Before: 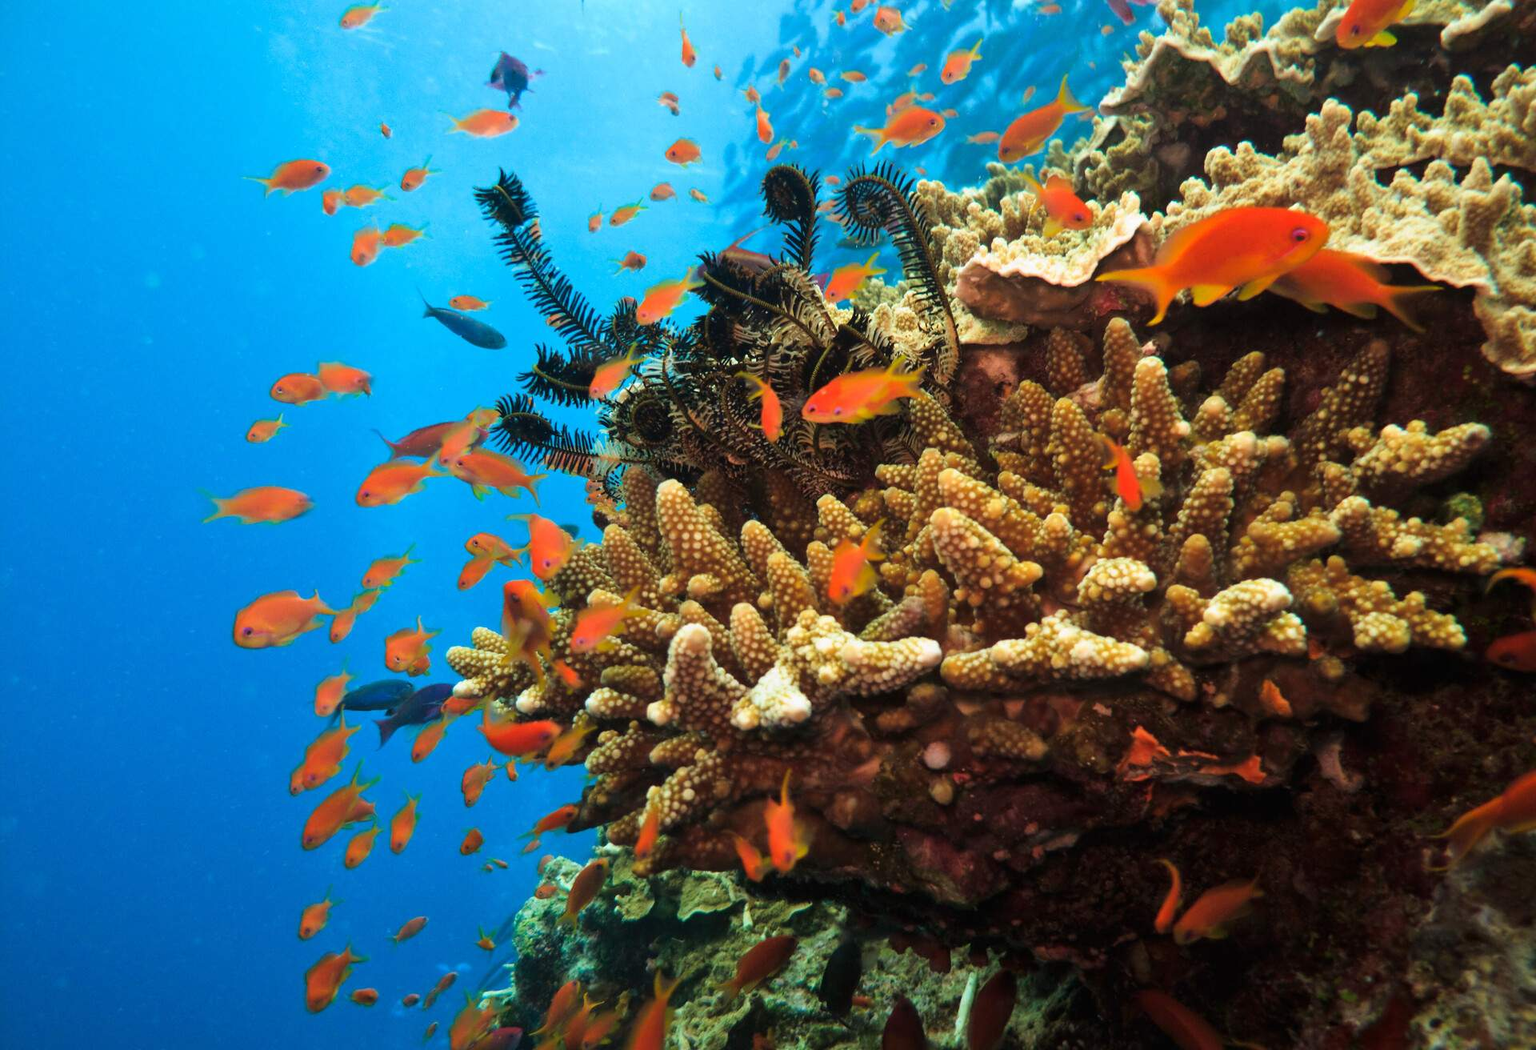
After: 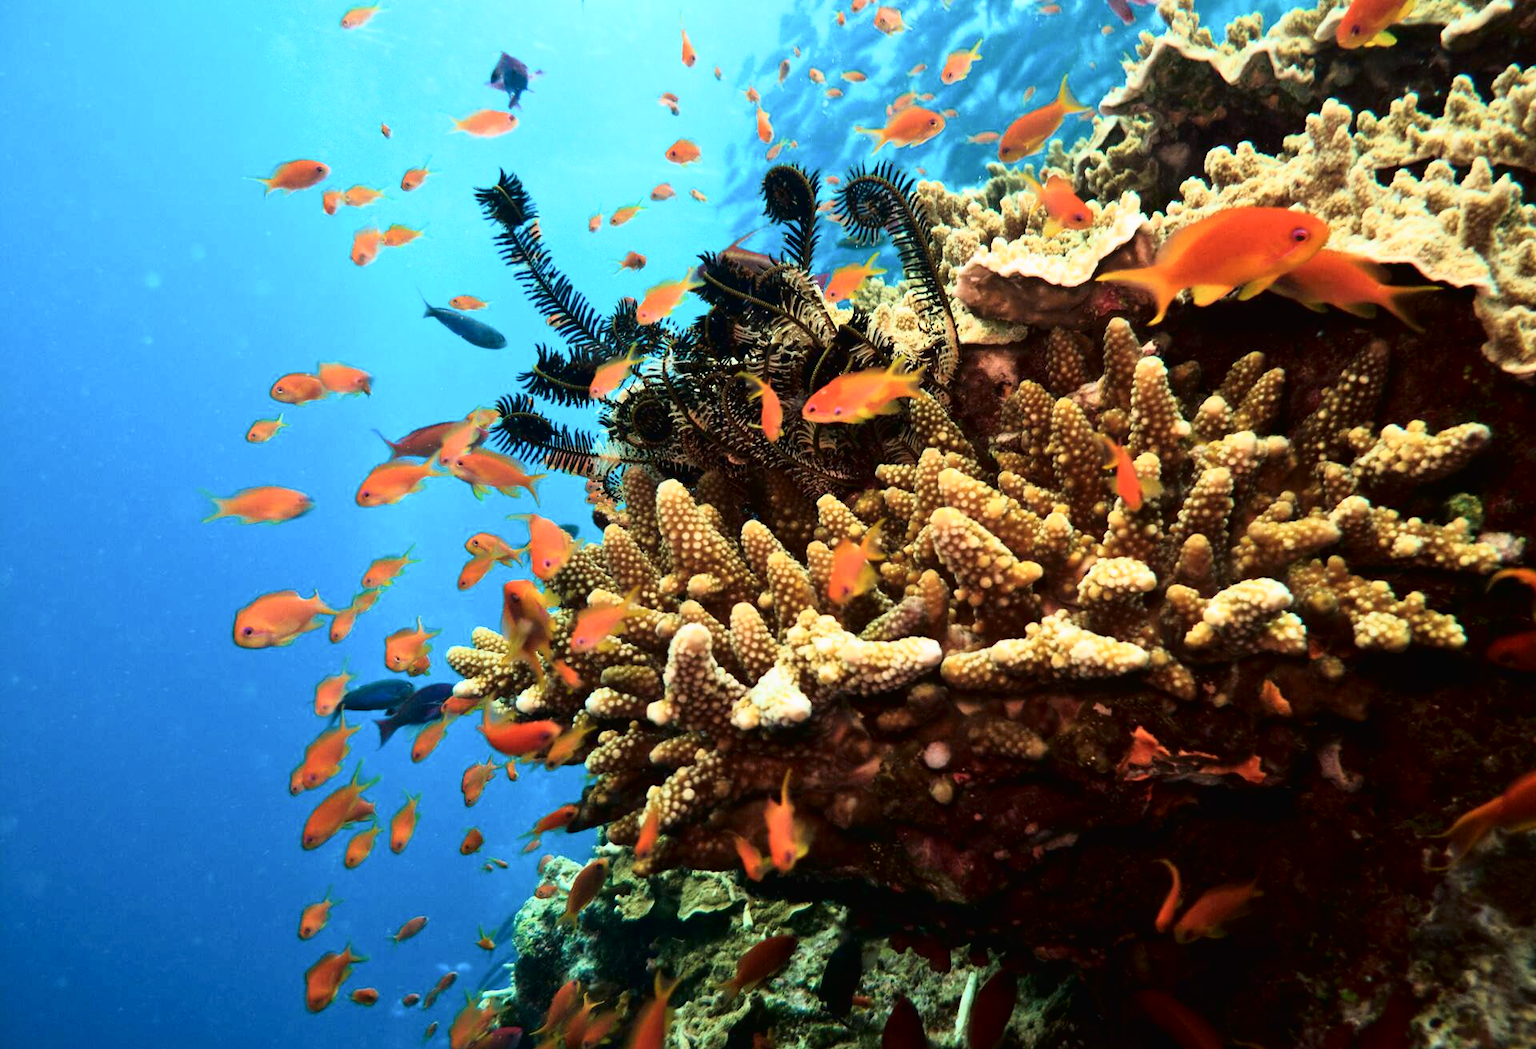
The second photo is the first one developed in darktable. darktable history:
tone curve: curves: ch0 [(0.016, 0.011) (0.084, 0.026) (0.469, 0.508) (0.721, 0.862) (1, 1)], color space Lab, independent channels, preserve colors none
